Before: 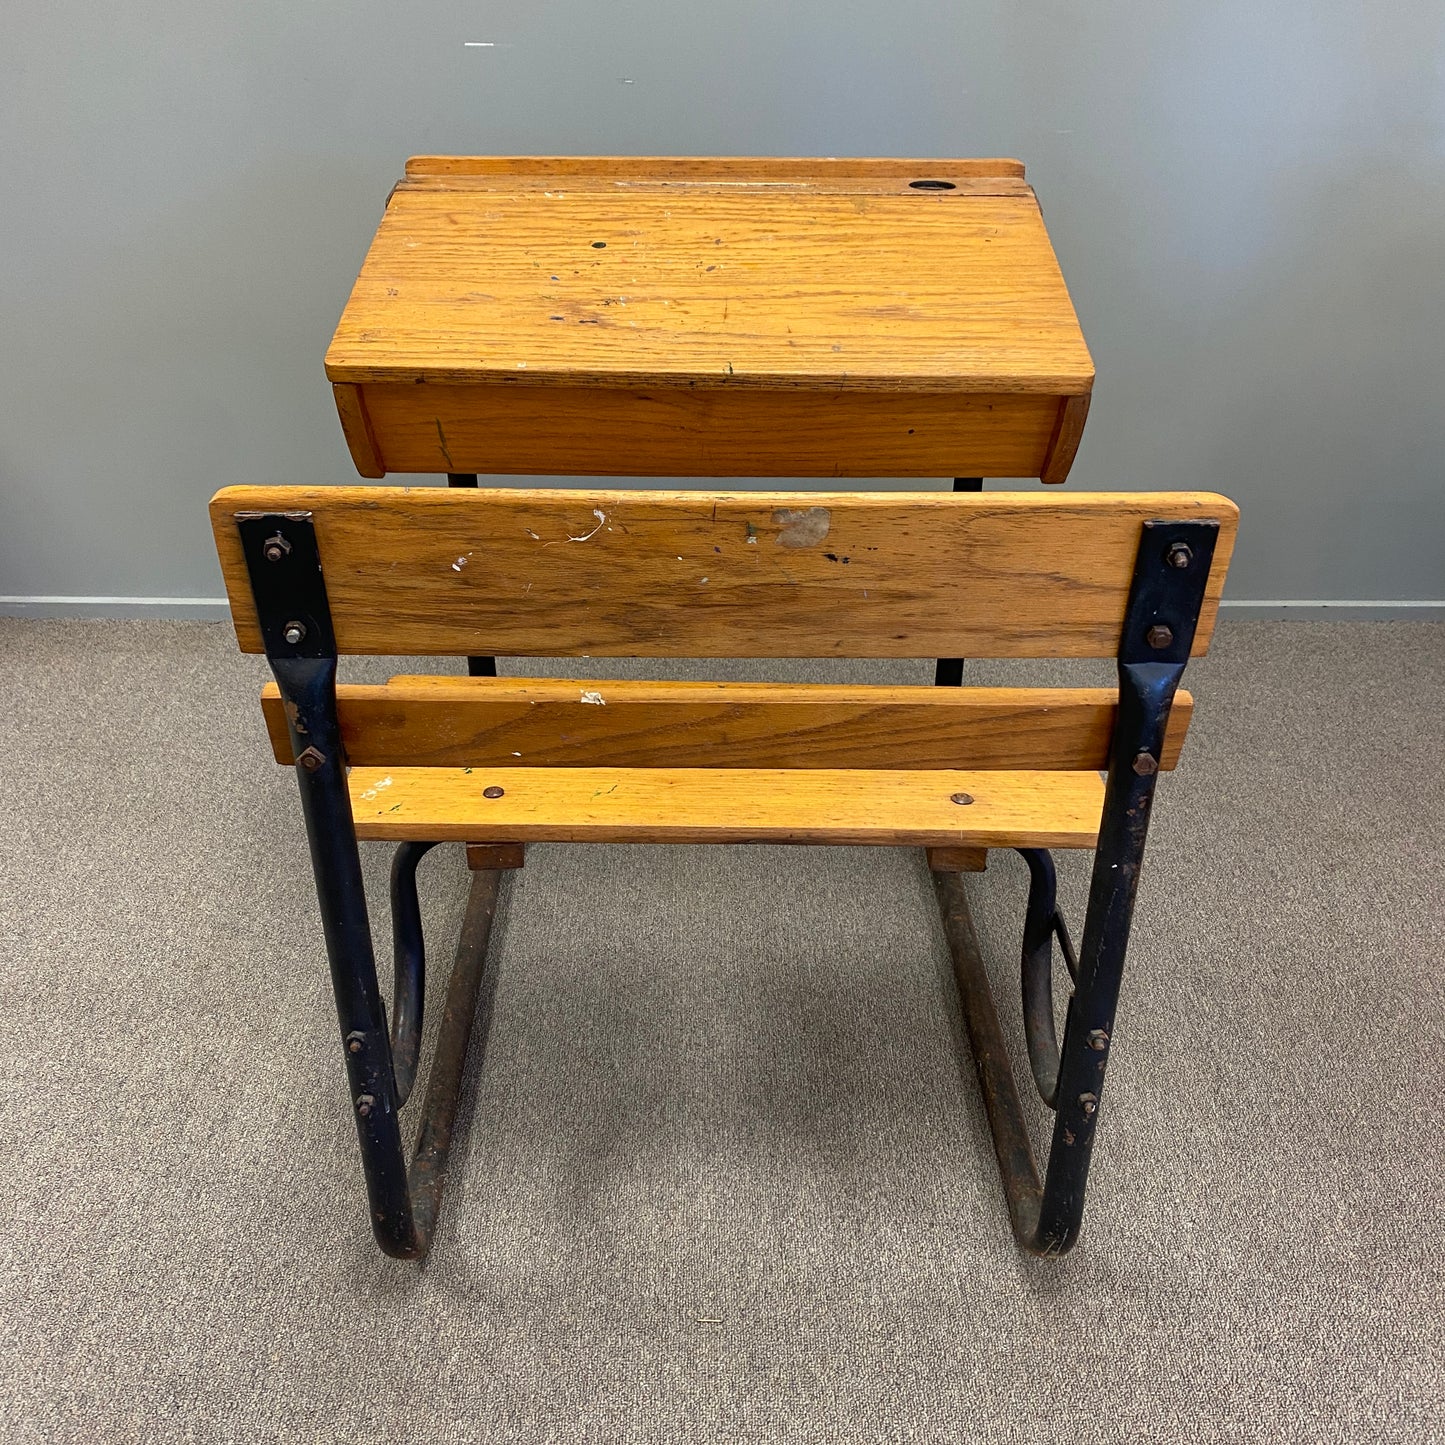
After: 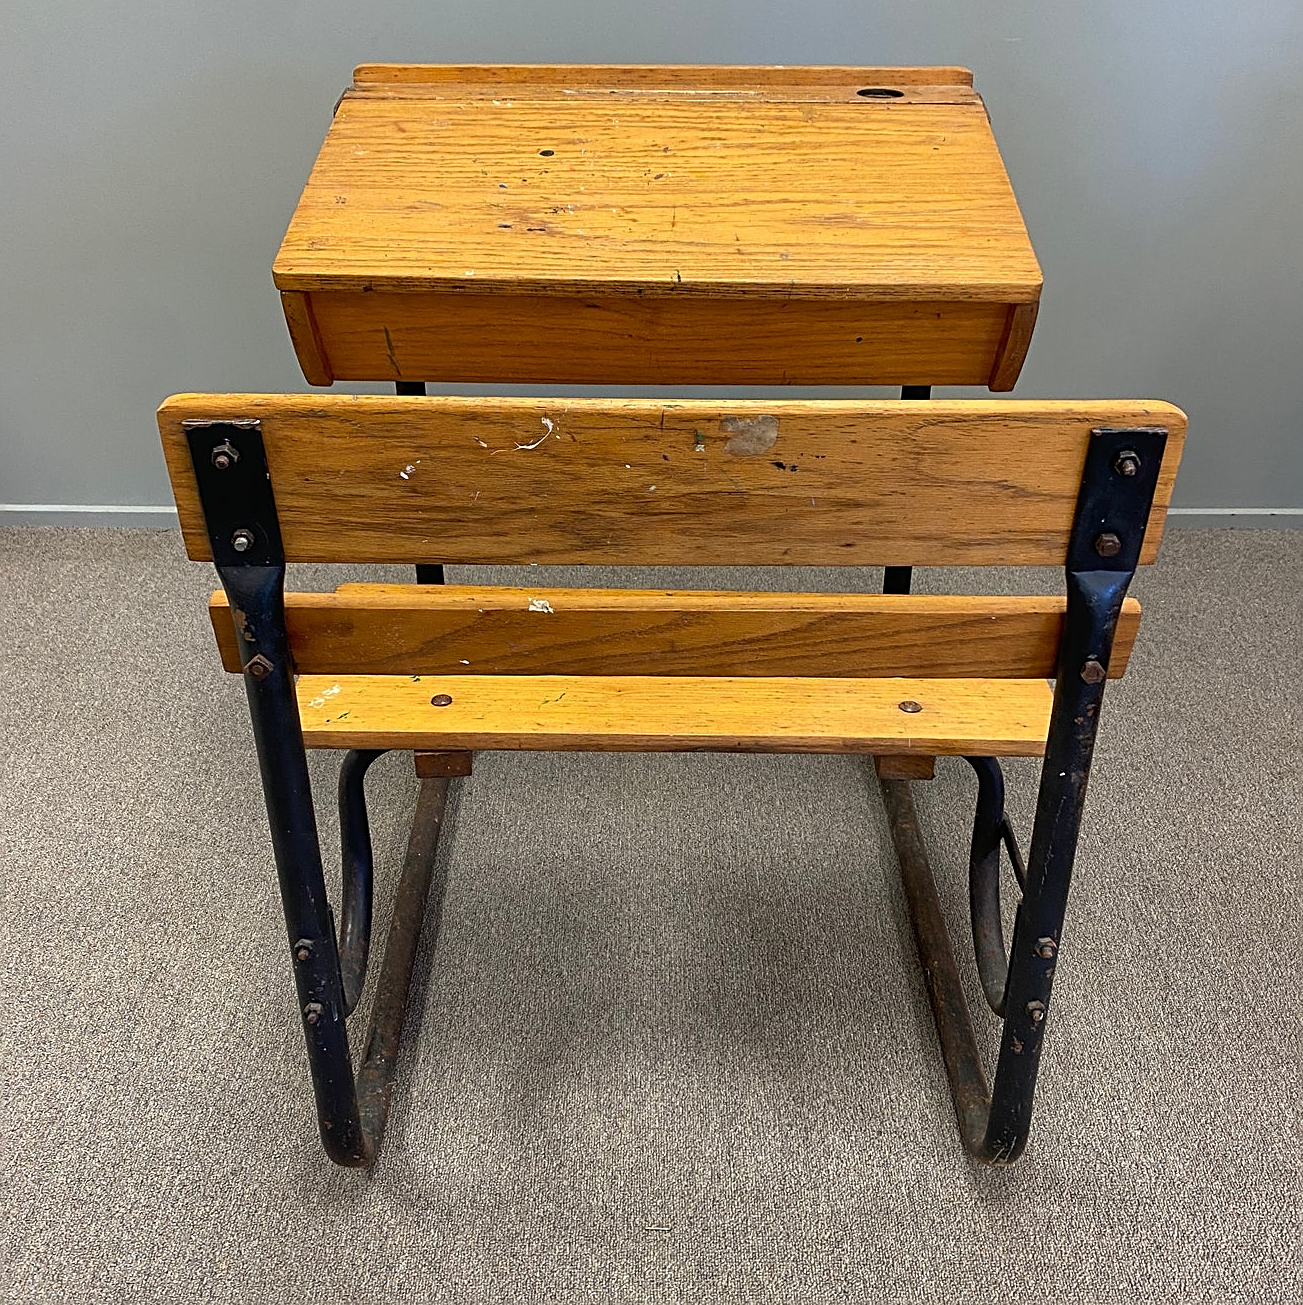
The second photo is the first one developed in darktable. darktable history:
crop: left 3.656%, top 6.423%, right 6.141%, bottom 3.218%
sharpen: on, module defaults
